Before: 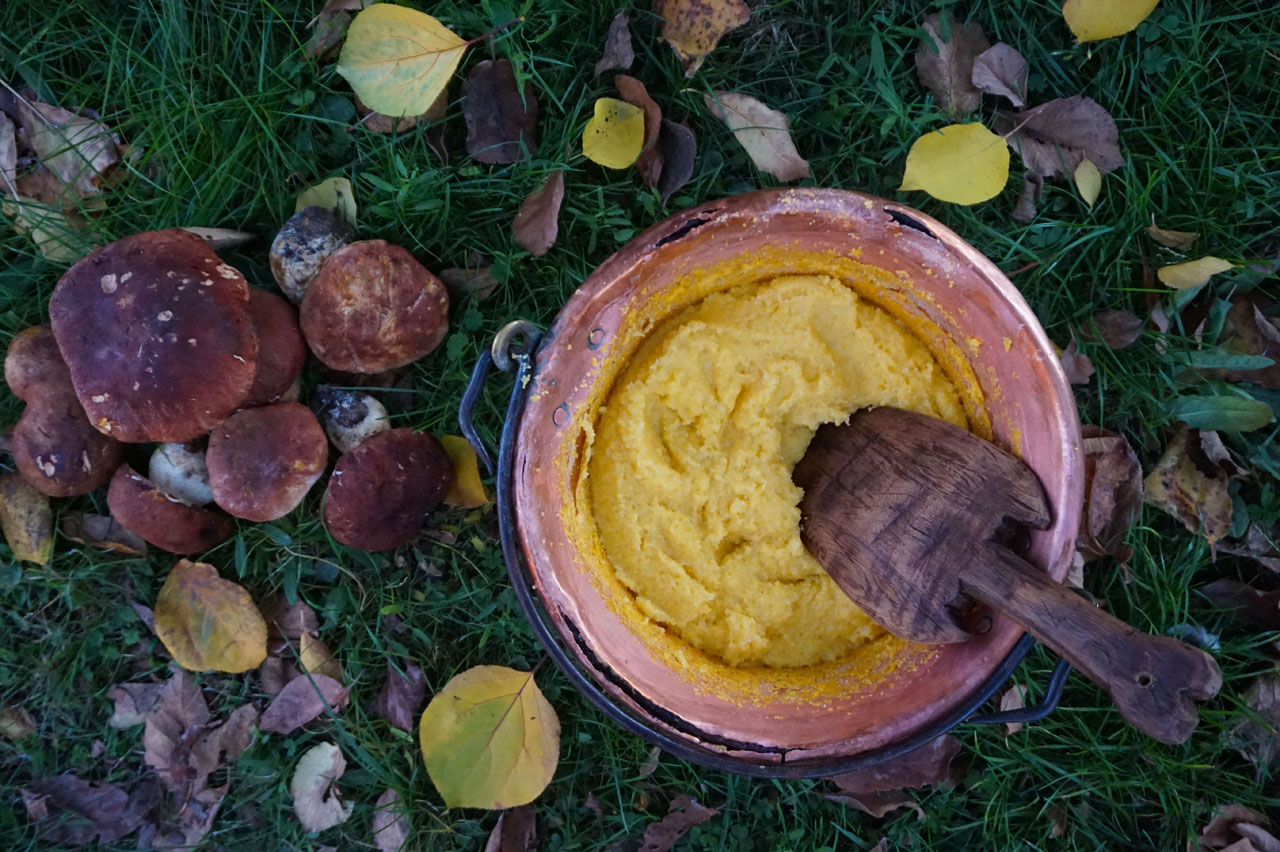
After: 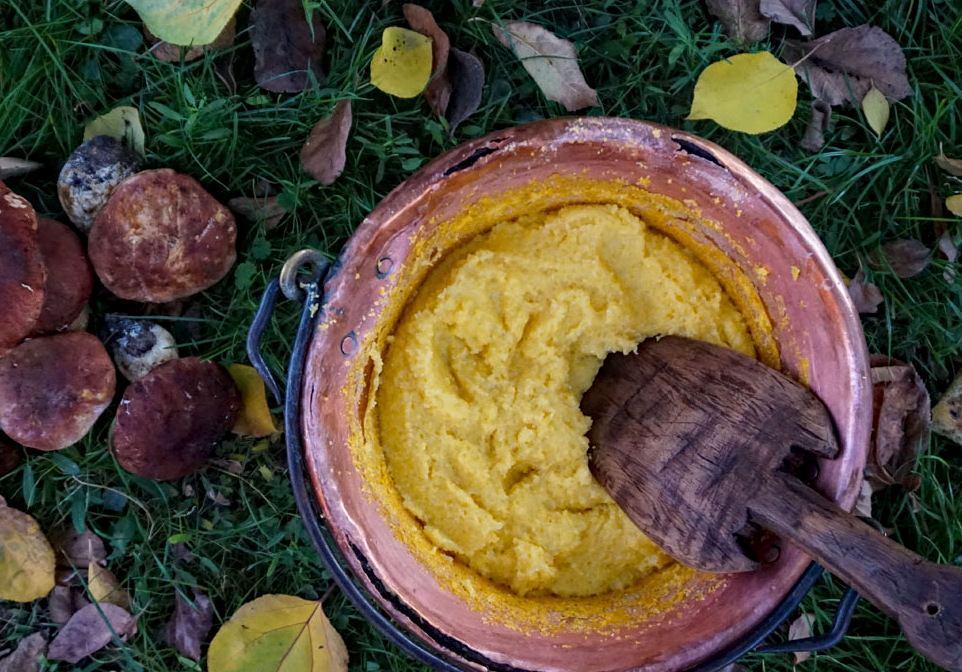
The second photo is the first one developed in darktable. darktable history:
haze removal: compatibility mode true, adaptive false
crop: left 16.628%, top 8.435%, right 8.21%, bottom 12.683%
local contrast: on, module defaults
